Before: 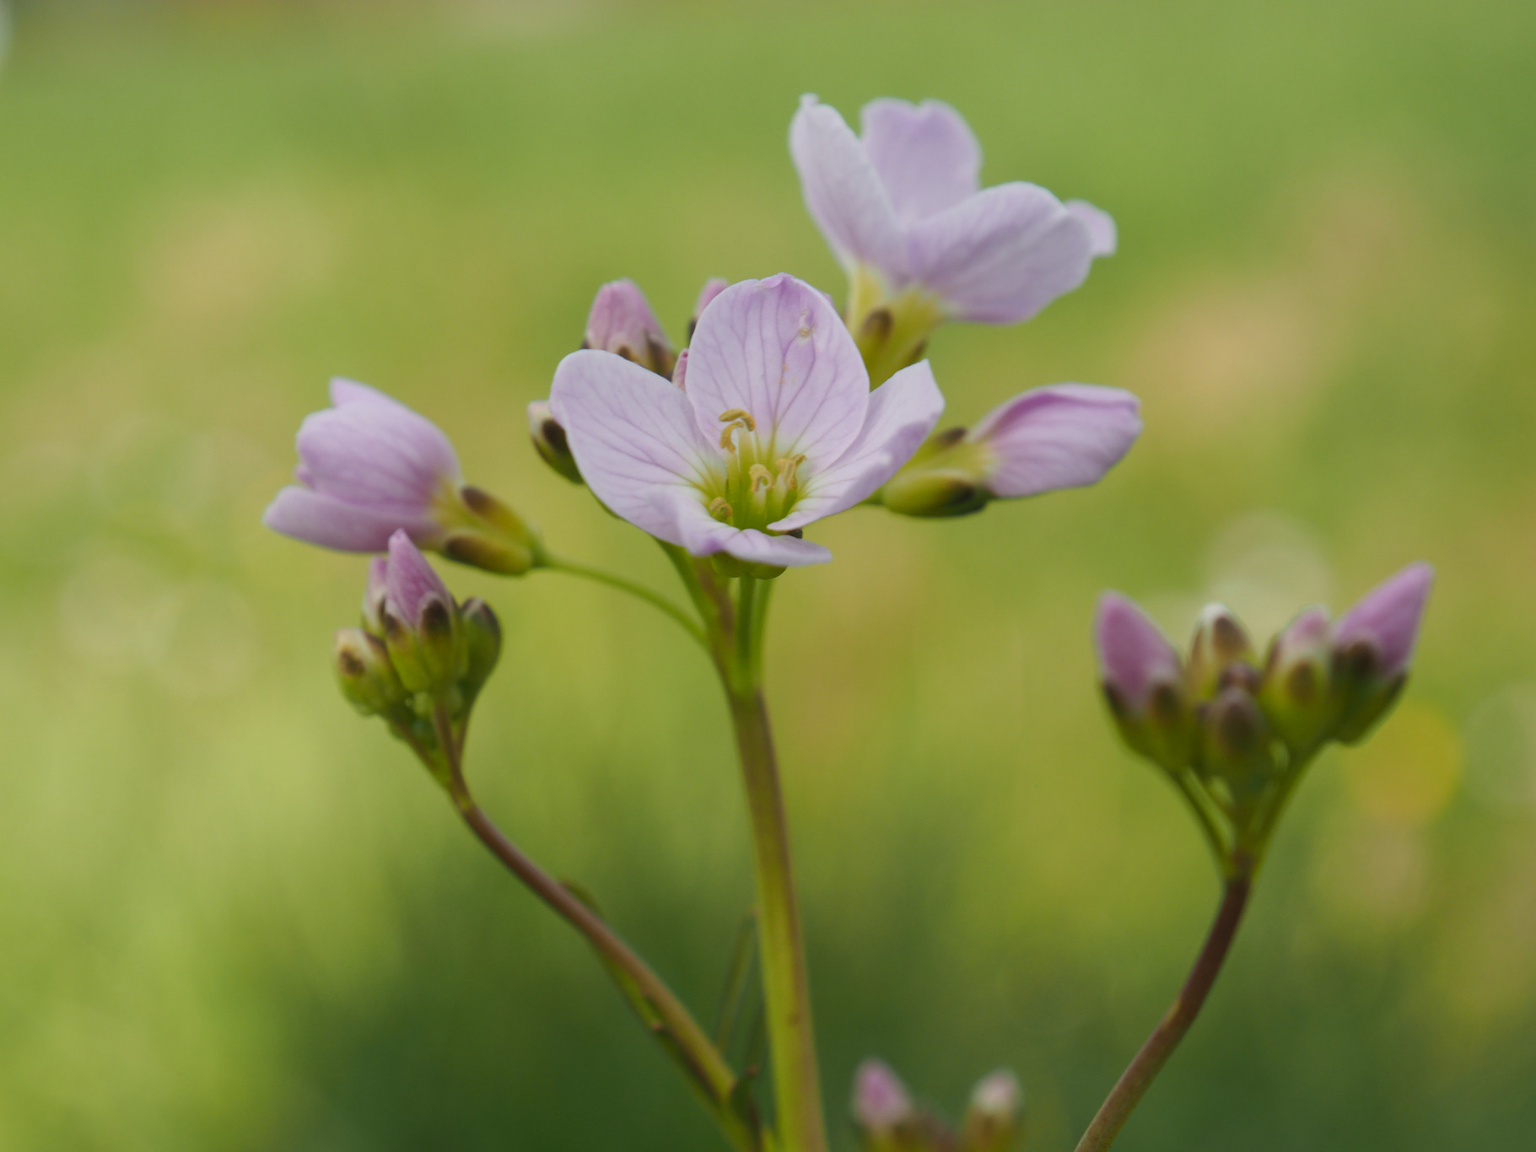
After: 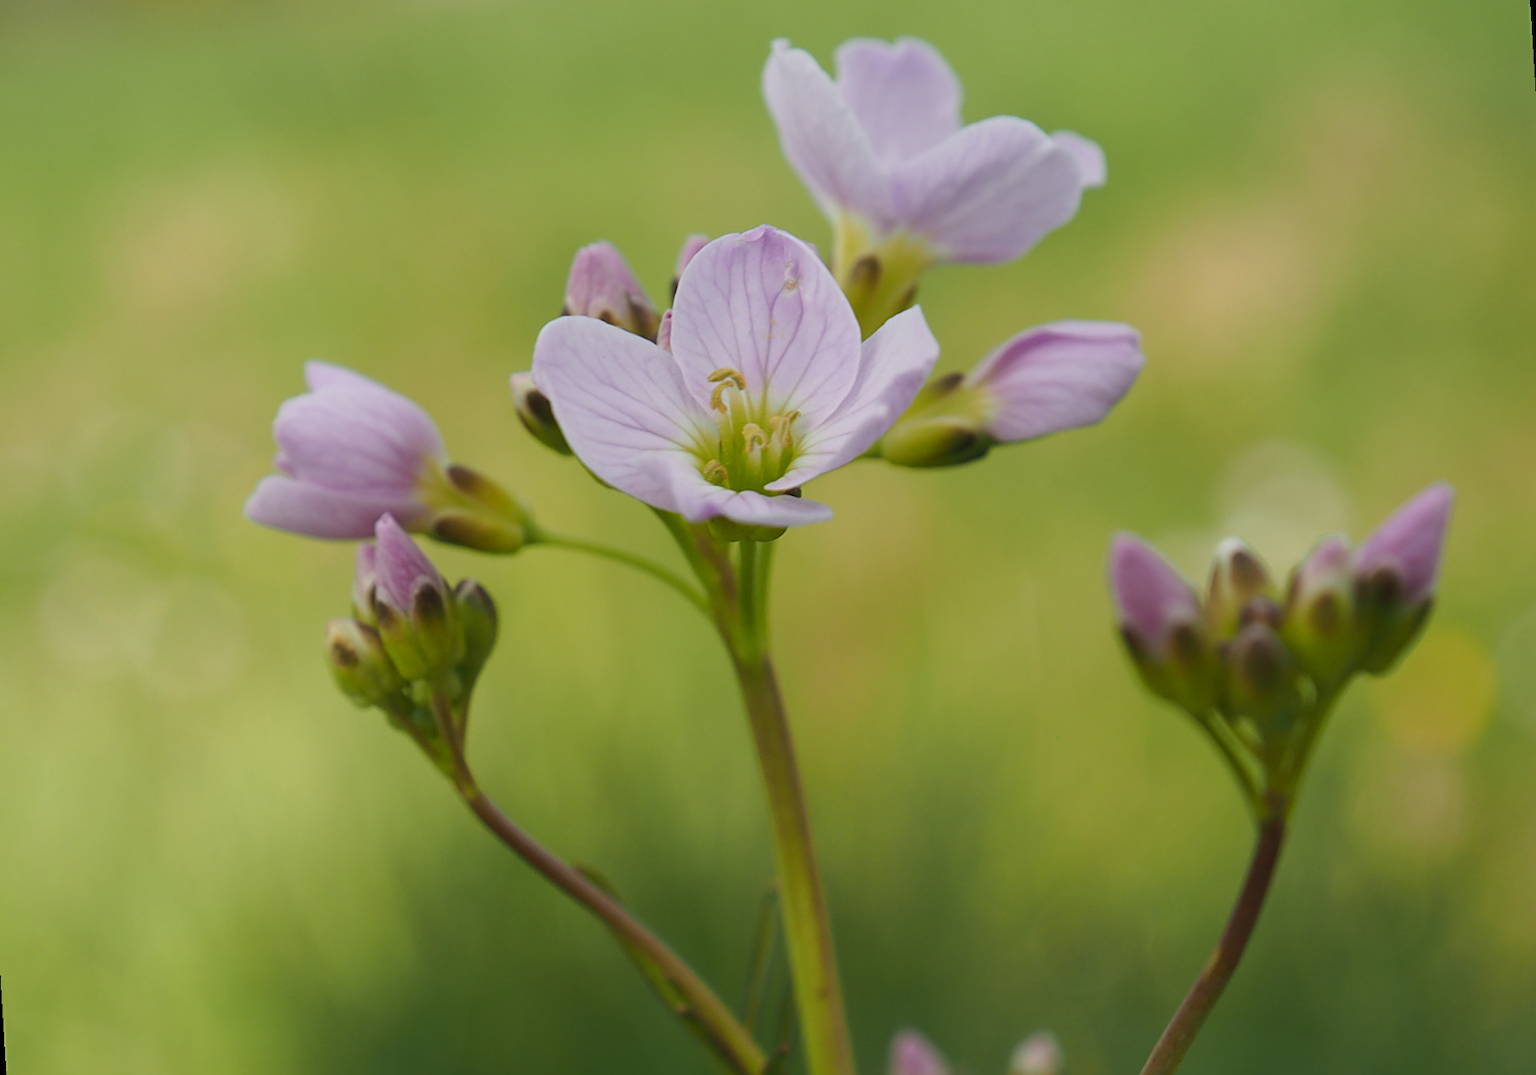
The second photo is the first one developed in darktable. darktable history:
rotate and perspective: rotation -3.52°, crop left 0.036, crop right 0.964, crop top 0.081, crop bottom 0.919
sharpen: on, module defaults
